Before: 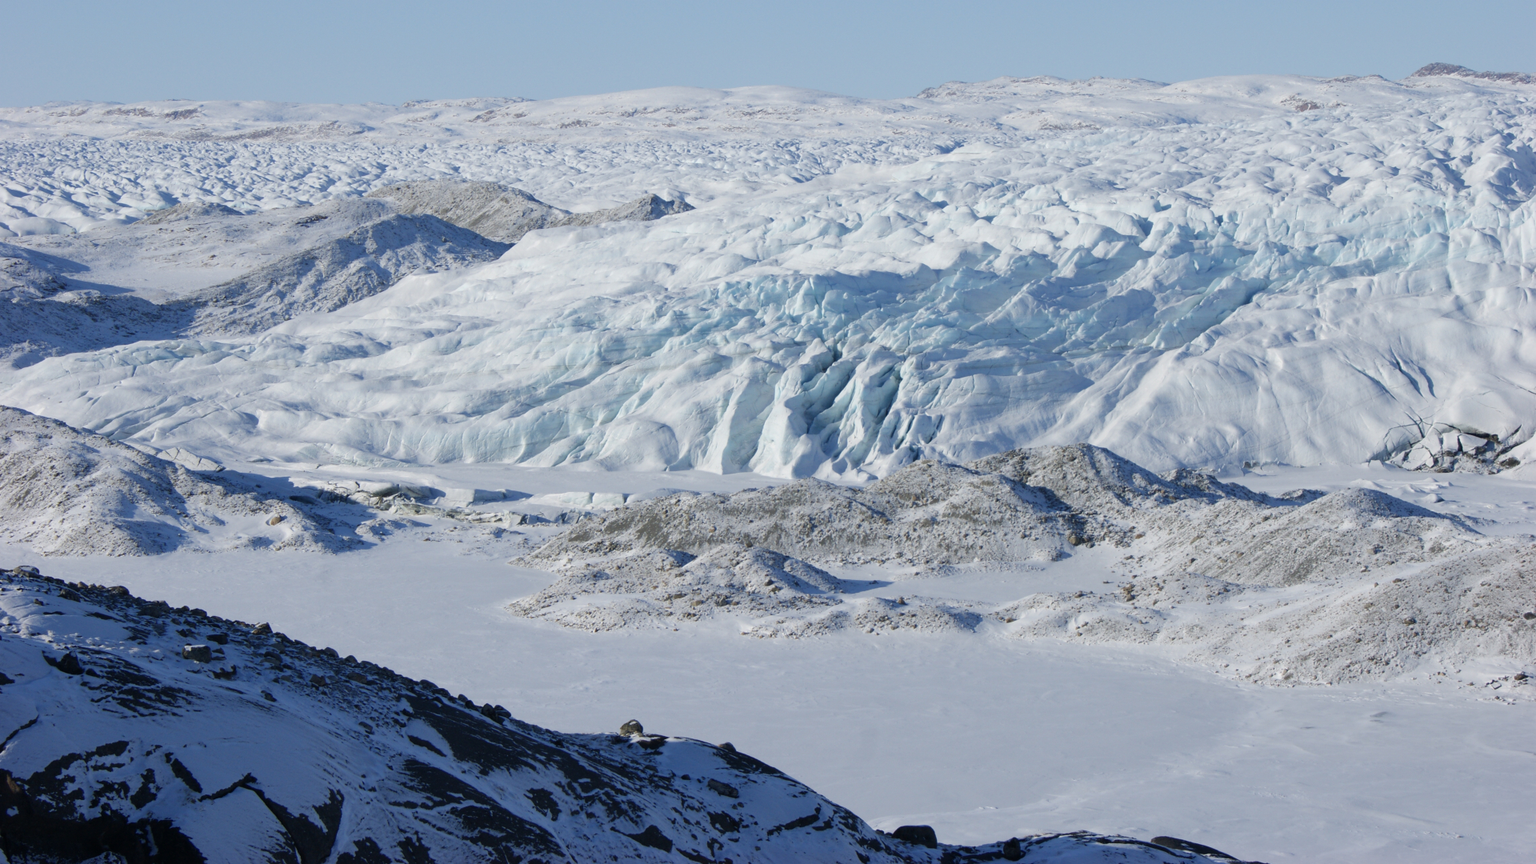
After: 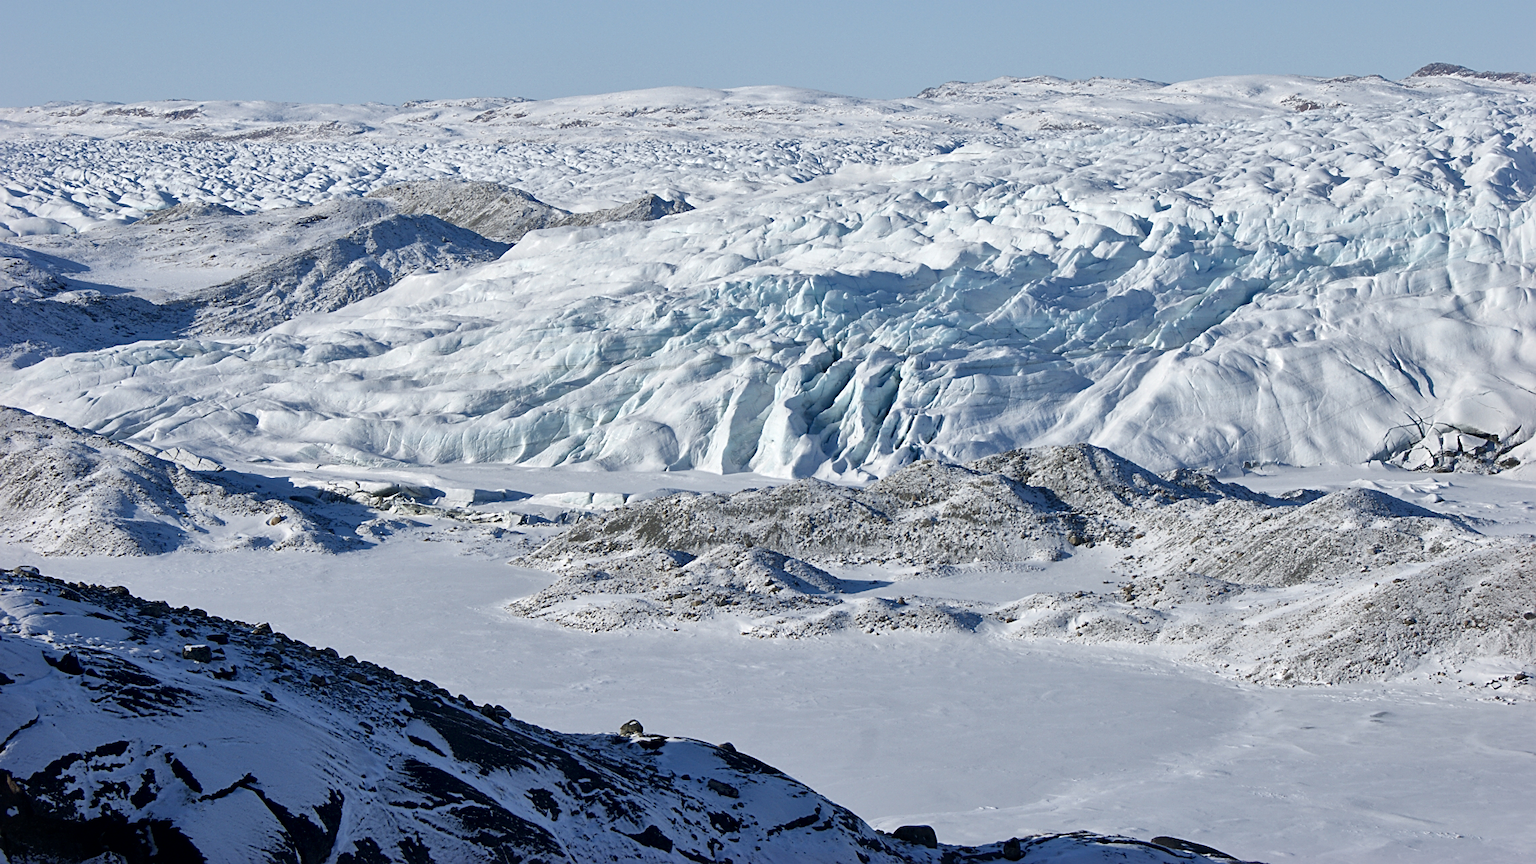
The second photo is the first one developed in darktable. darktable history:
sharpen: on, module defaults
local contrast: mode bilateral grid, contrast 19, coarseness 50, detail 171%, midtone range 0.2
